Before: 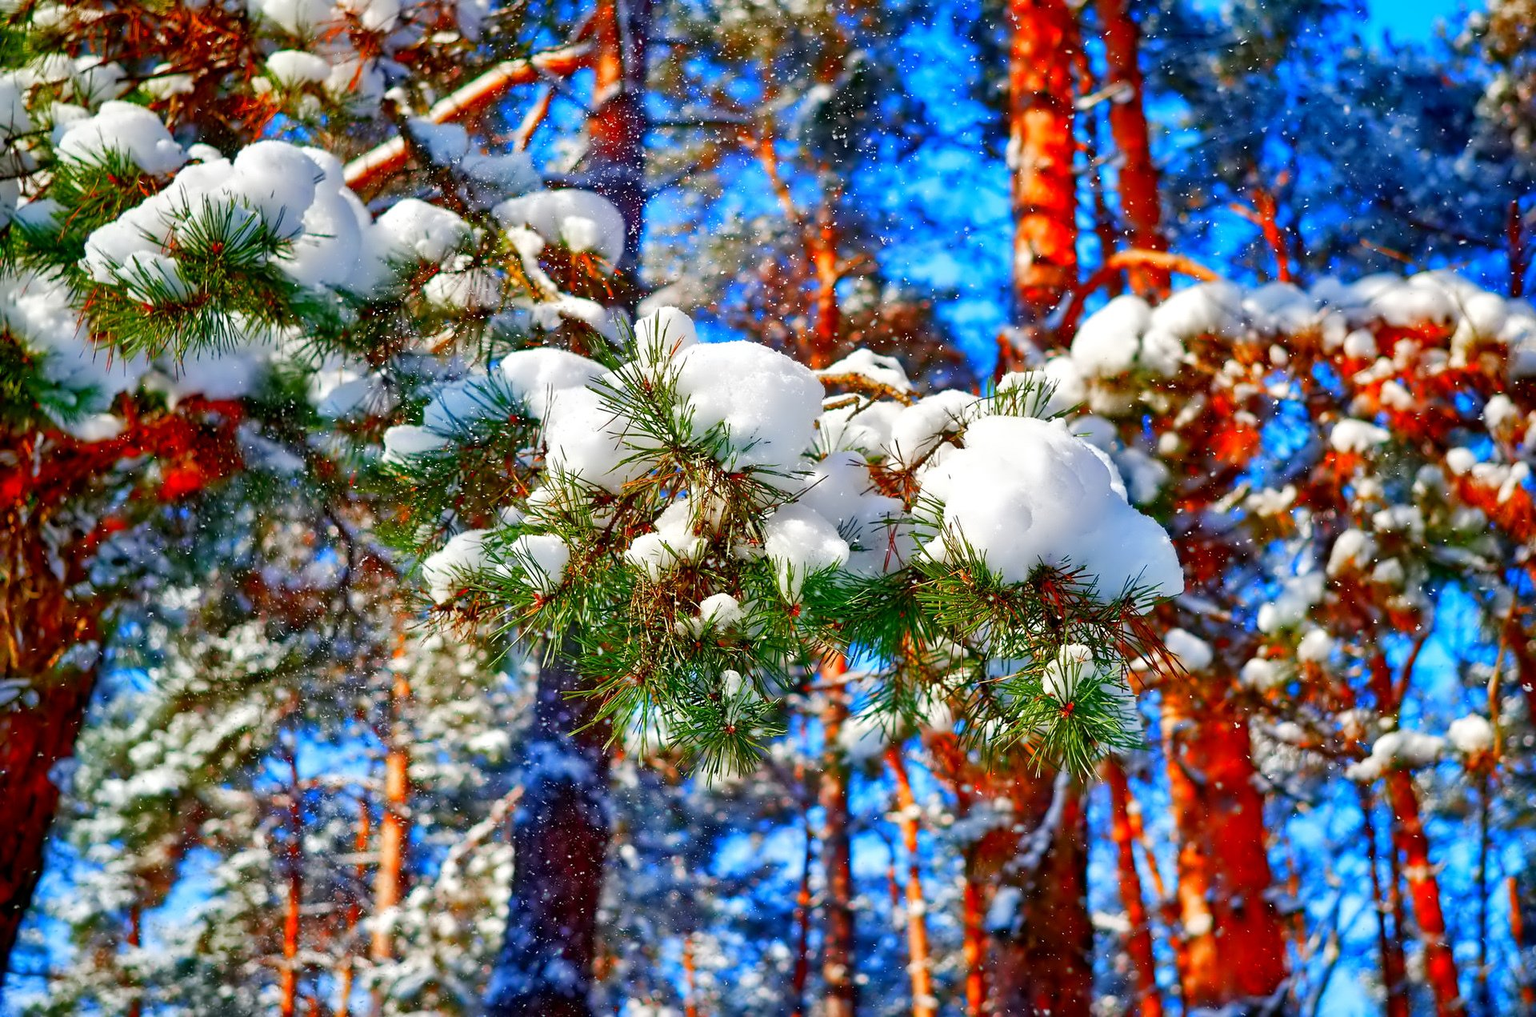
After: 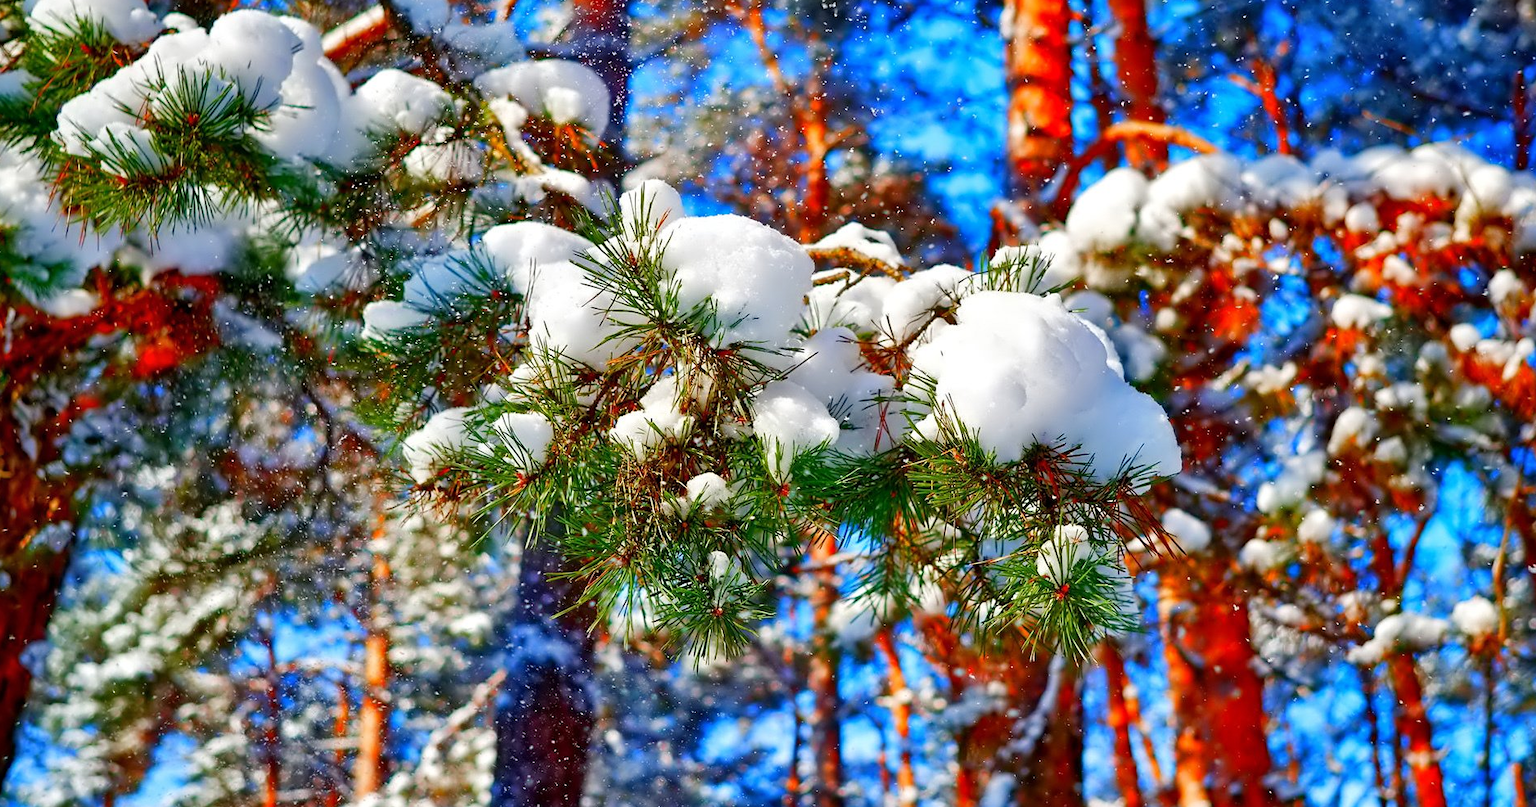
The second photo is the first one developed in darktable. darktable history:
crop and rotate: left 1.899%, top 12.979%, right 0.298%, bottom 9.313%
shadows and highlights: shadows 20.97, highlights -36.89, soften with gaussian
